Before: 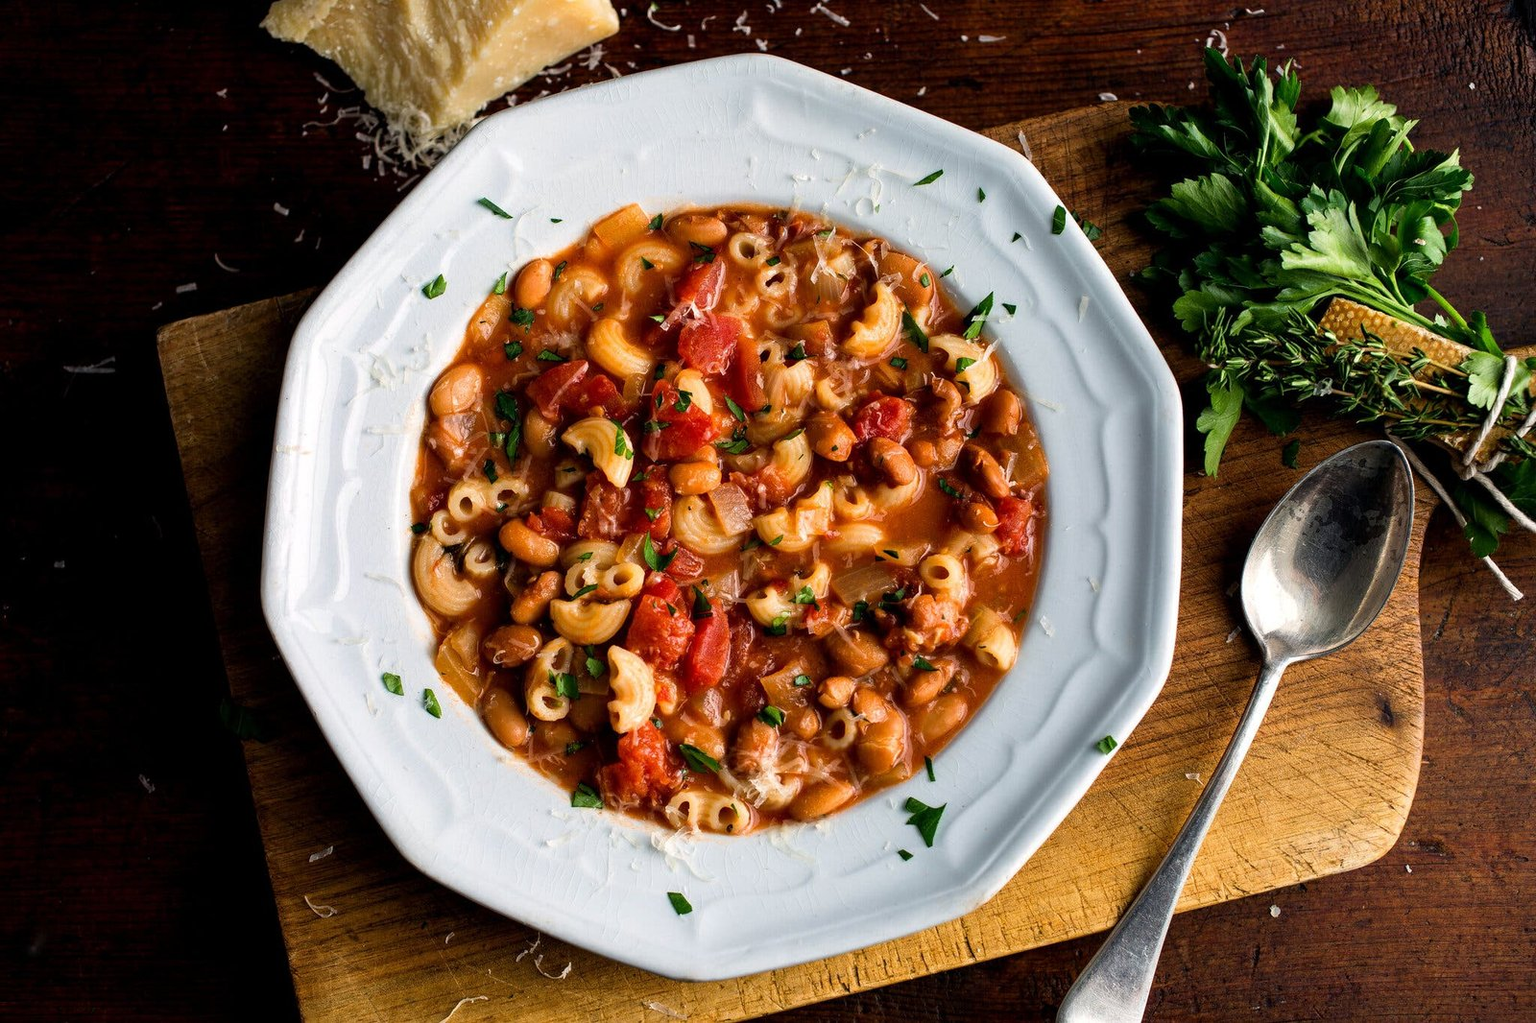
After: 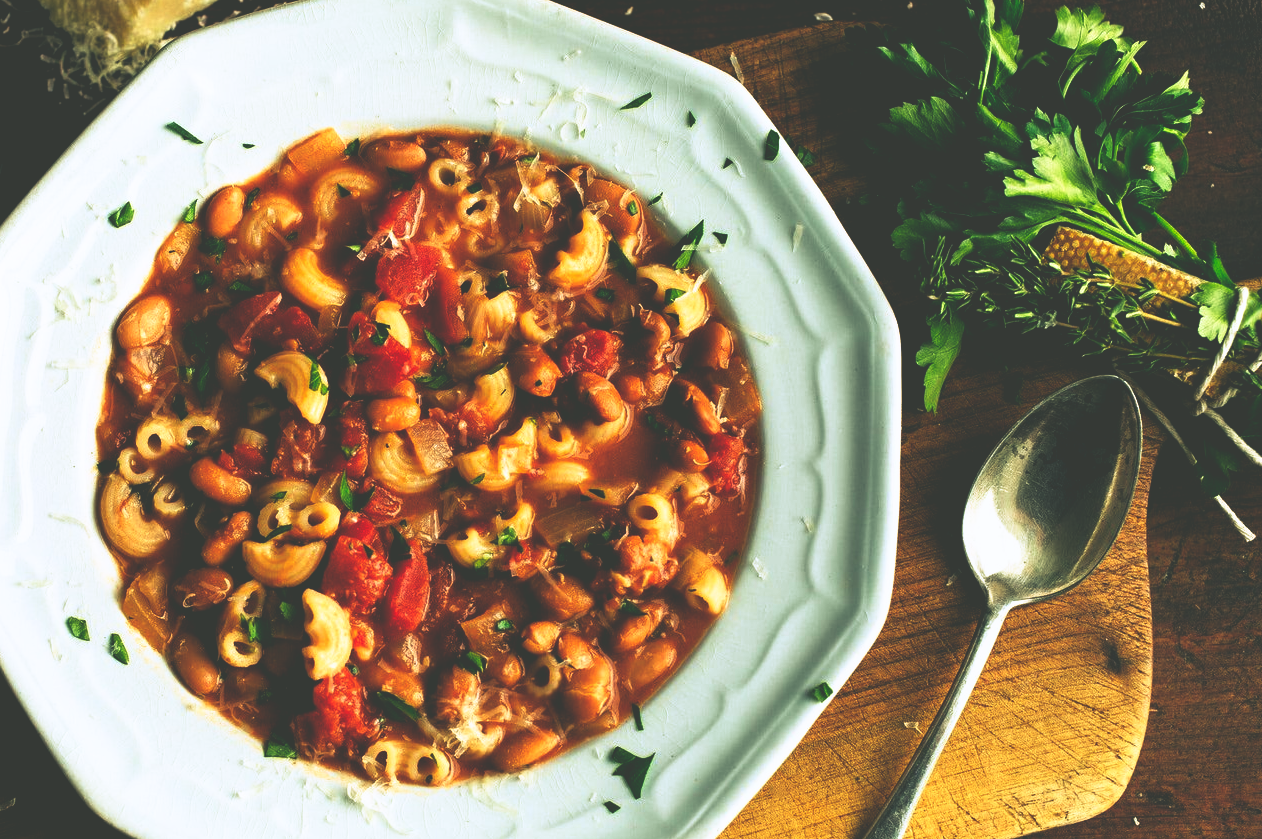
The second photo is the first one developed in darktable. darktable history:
crop and rotate: left 20.74%, top 7.912%, right 0.375%, bottom 13.378%
base curve: curves: ch0 [(0, 0.036) (0.007, 0.037) (0.604, 0.887) (1, 1)], preserve colors none
shadows and highlights: shadows 0, highlights 40
rgb curve: curves: ch0 [(0.123, 0.061) (0.995, 0.887)]; ch1 [(0.06, 0.116) (1, 0.906)]; ch2 [(0, 0) (0.824, 0.69) (1, 1)], mode RGB, independent channels, compensate middle gray true
